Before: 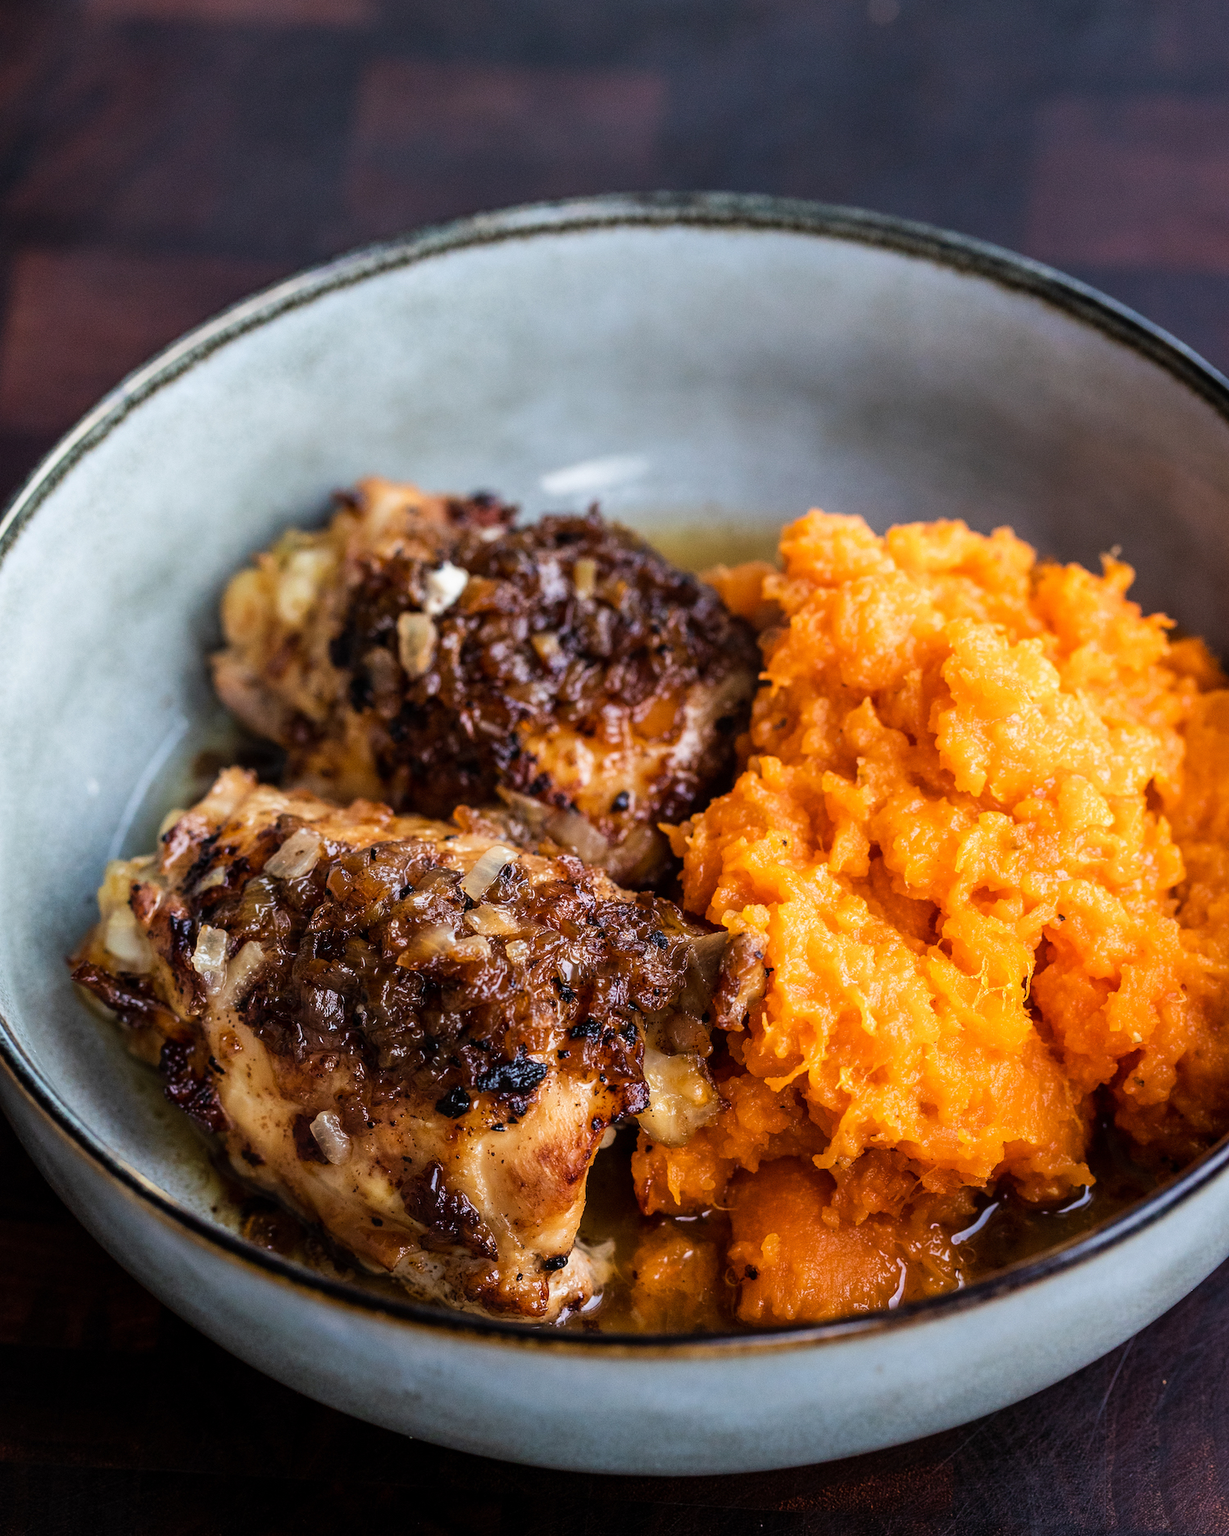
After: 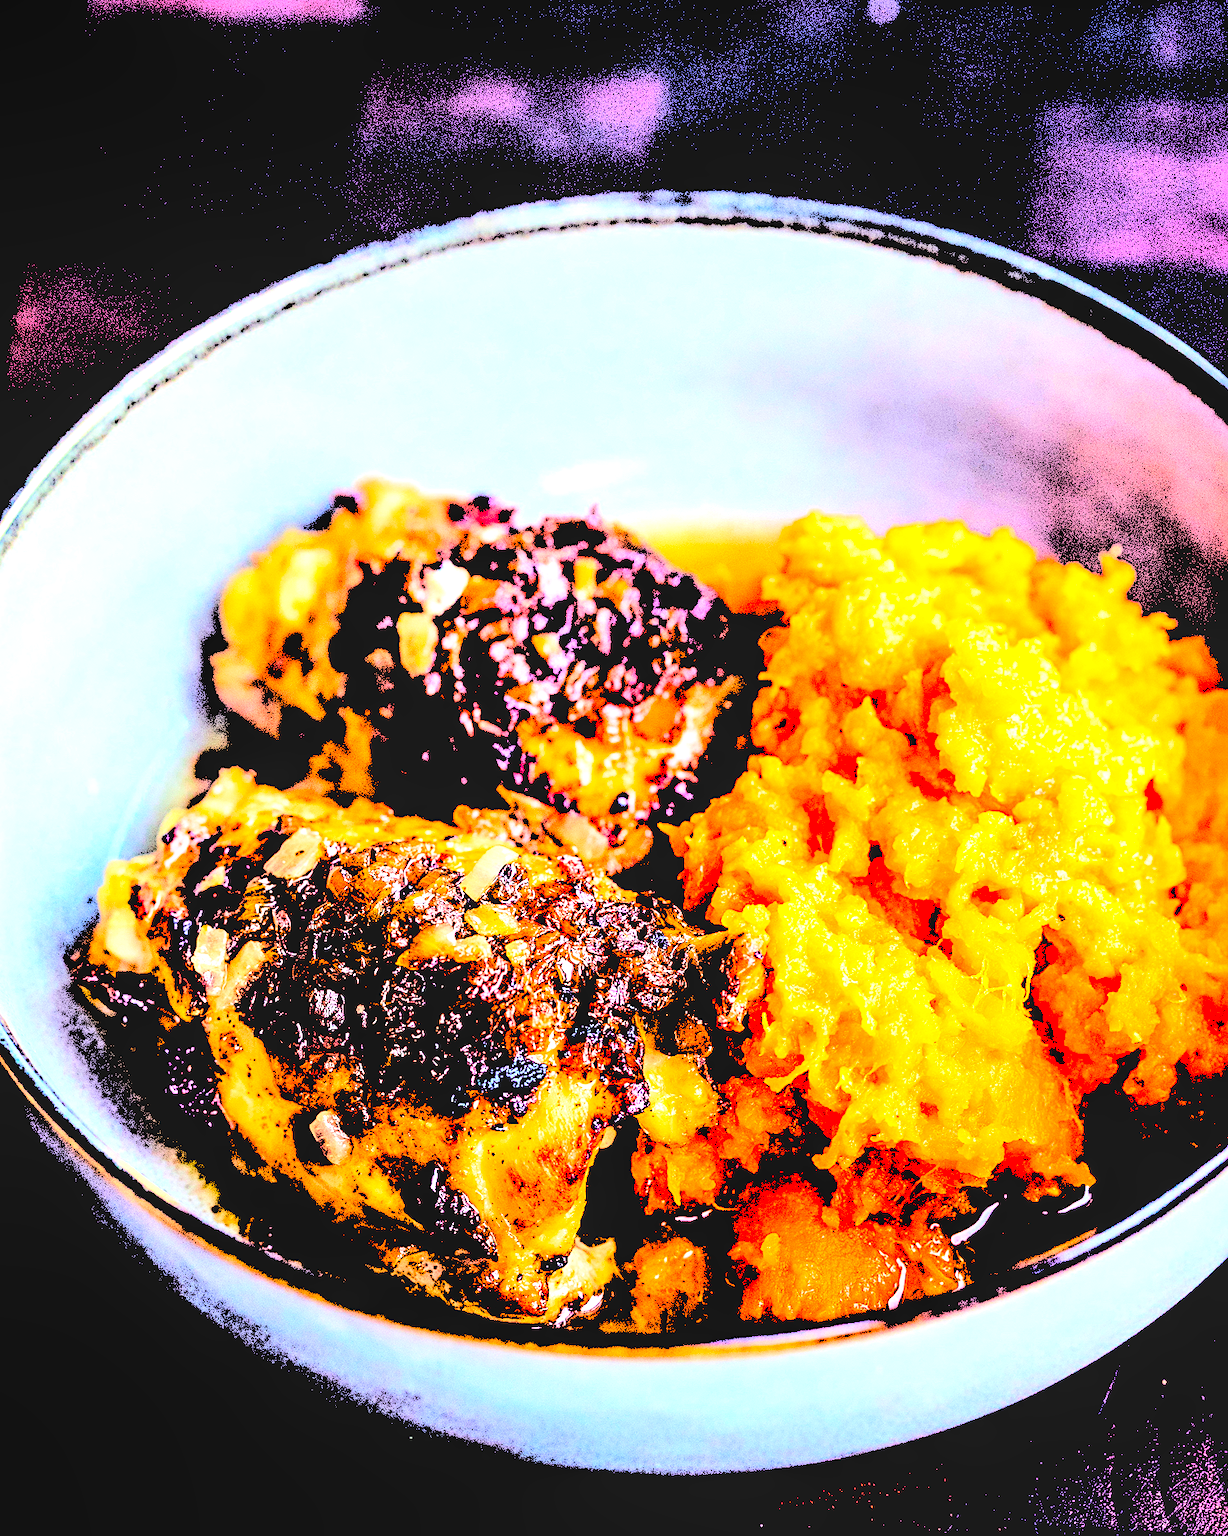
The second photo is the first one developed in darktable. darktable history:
color balance rgb: shadows lift › luminance -21.858%, shadows lift › chroma 9.088%, shadows lift › hue 282.41°, global offset › luminance -0.479%, perceptual saturation grading › global saturation 37.133%
exposure: exposure 0.124 EV, compensate exposure bias true, compensate highlight preservation false
levels: levels [0.246, 0.256, 0.506]
local contrast: on, module defaults
sharpen: radius 2.533, amount 0.629
